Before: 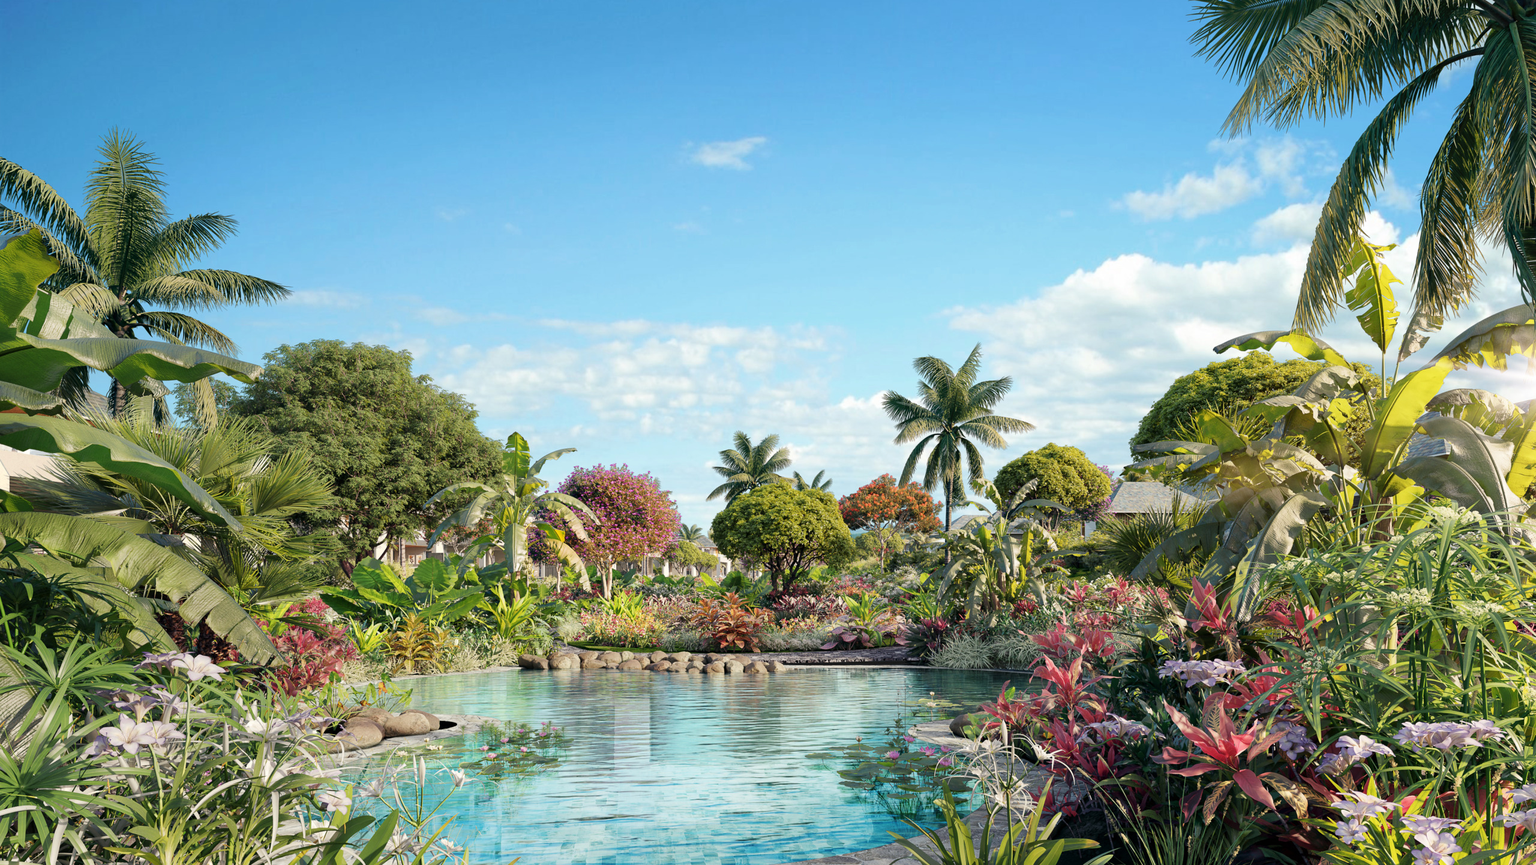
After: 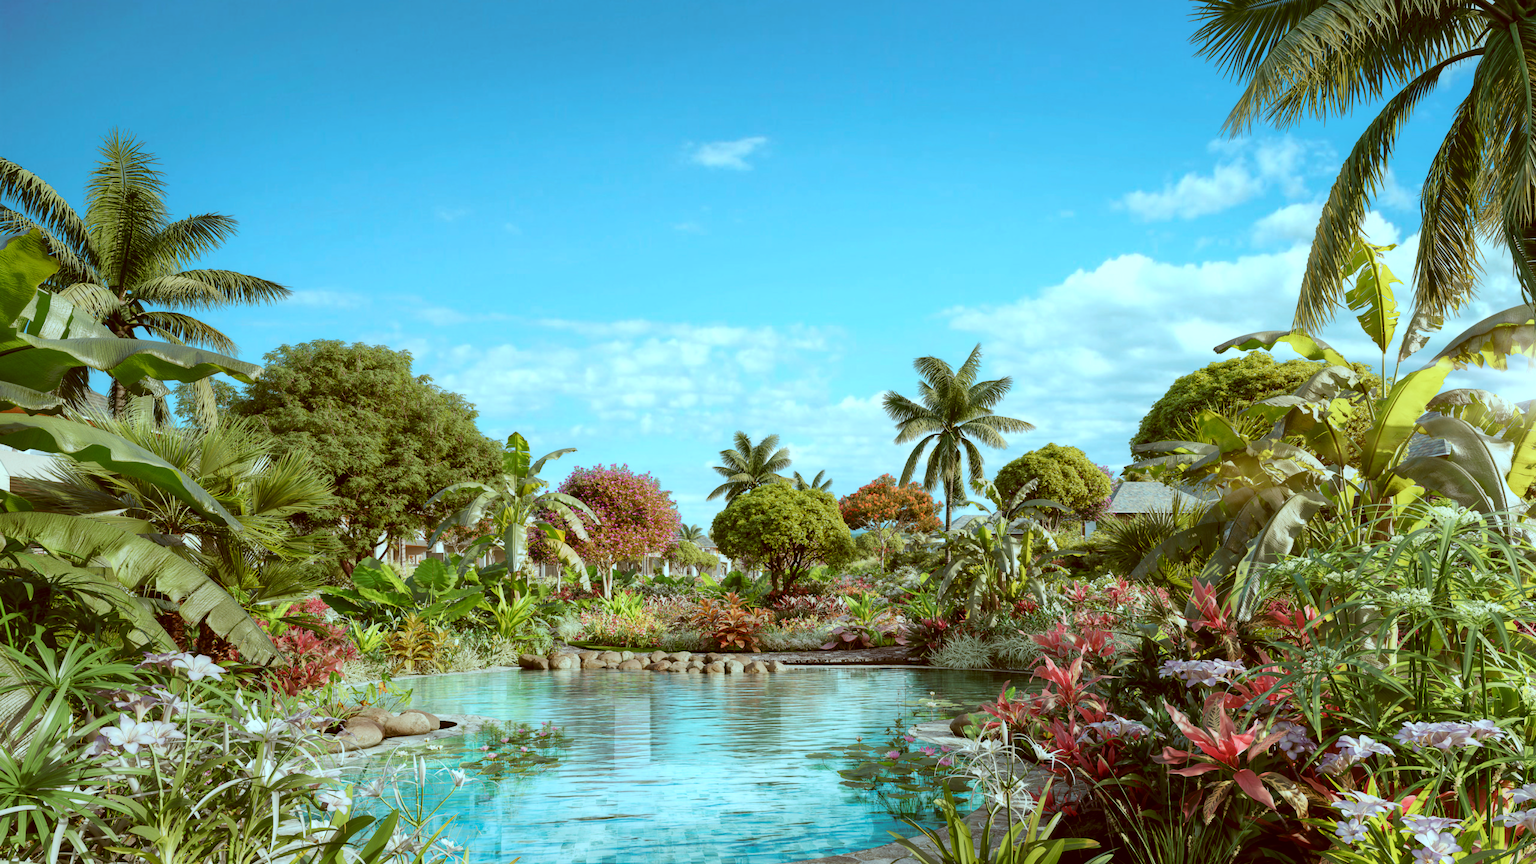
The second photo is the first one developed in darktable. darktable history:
contrast equalizer: octaves 7, y [[0.502, 0.505, 0.512, 0.529, 0.564, 0.588], [0.5 ×6], [0.502, 0.505, 0.512, 0.529, 0.564, 0.588], [0, 0.001, 0.001, 0.004, 0.008, 0.011], [0, 0.001, 0.001, 0.004, 0.008, 0.011]], mix -1
local contrast: detail 130%
color correction: highlights a* -14.62, highlights b* -16.22, shadows a* 10.12, shadows b* 29.4
